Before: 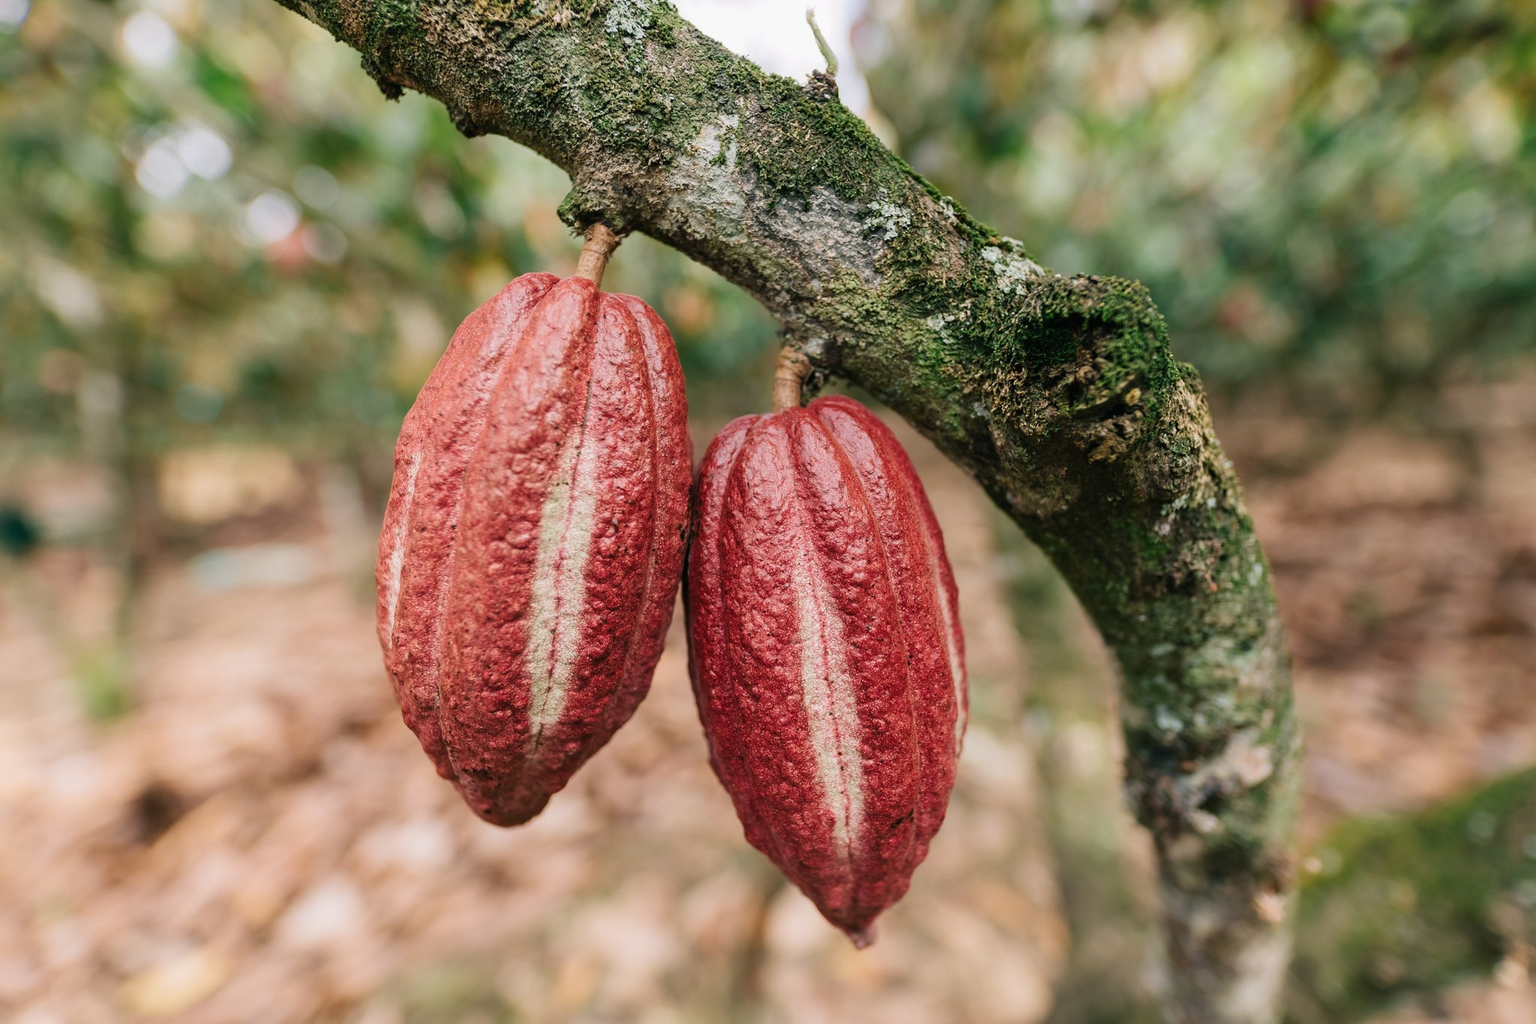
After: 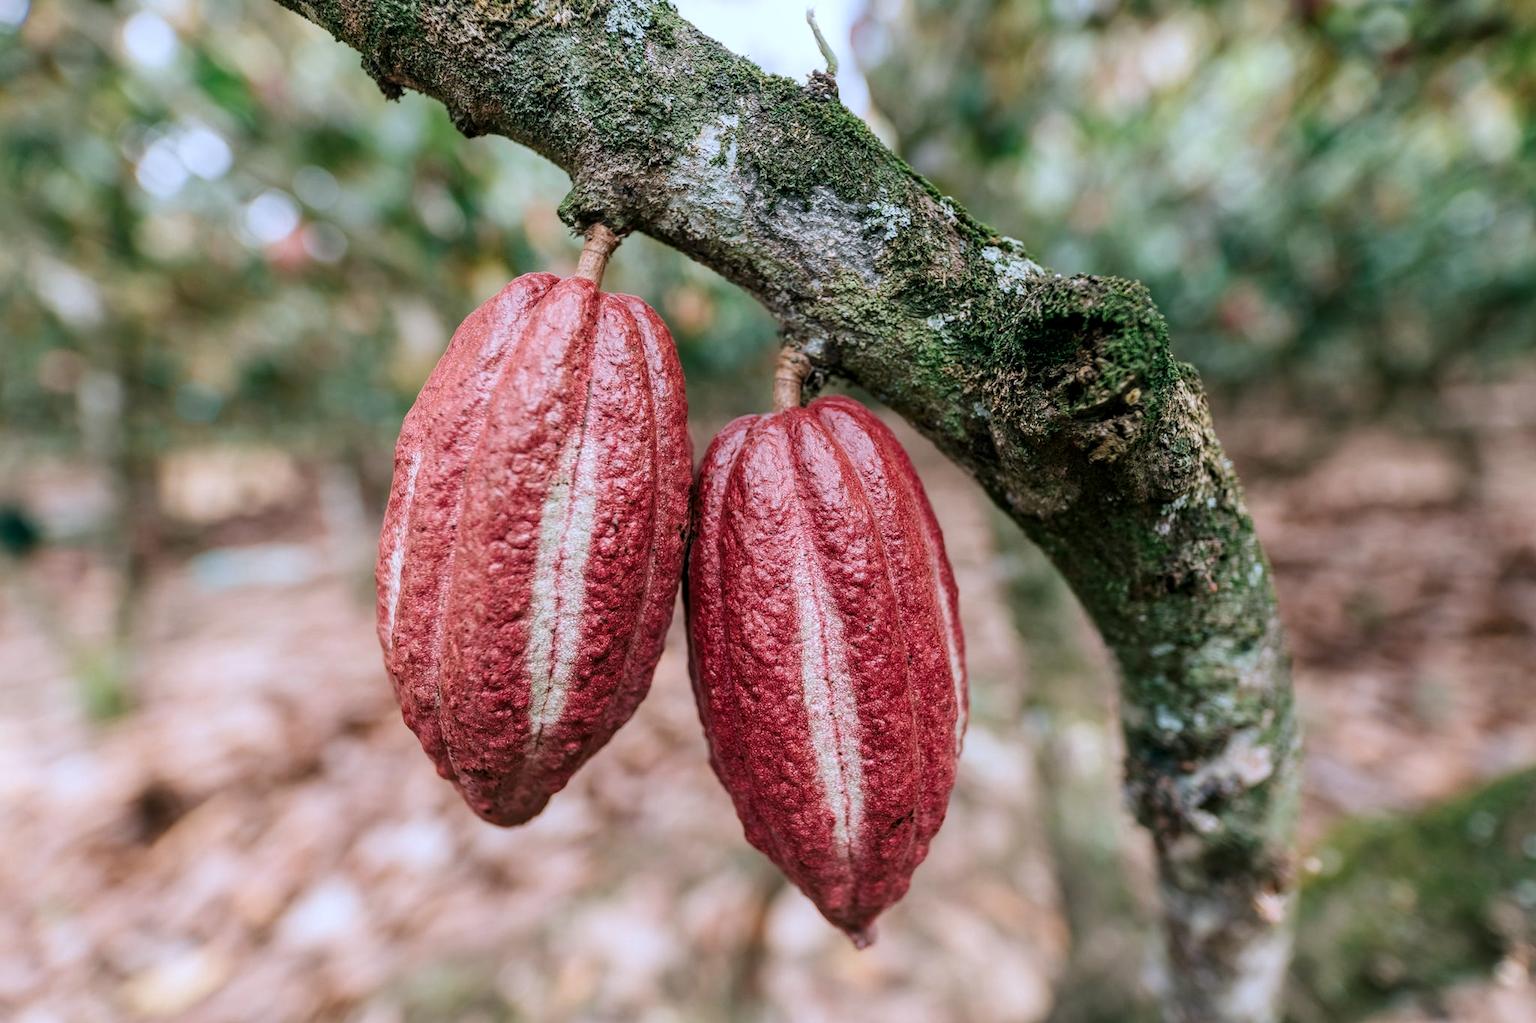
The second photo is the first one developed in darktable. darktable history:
color correction: highlights a* -2.24, highlights b* -18.1
local contrast: on, module defaults
